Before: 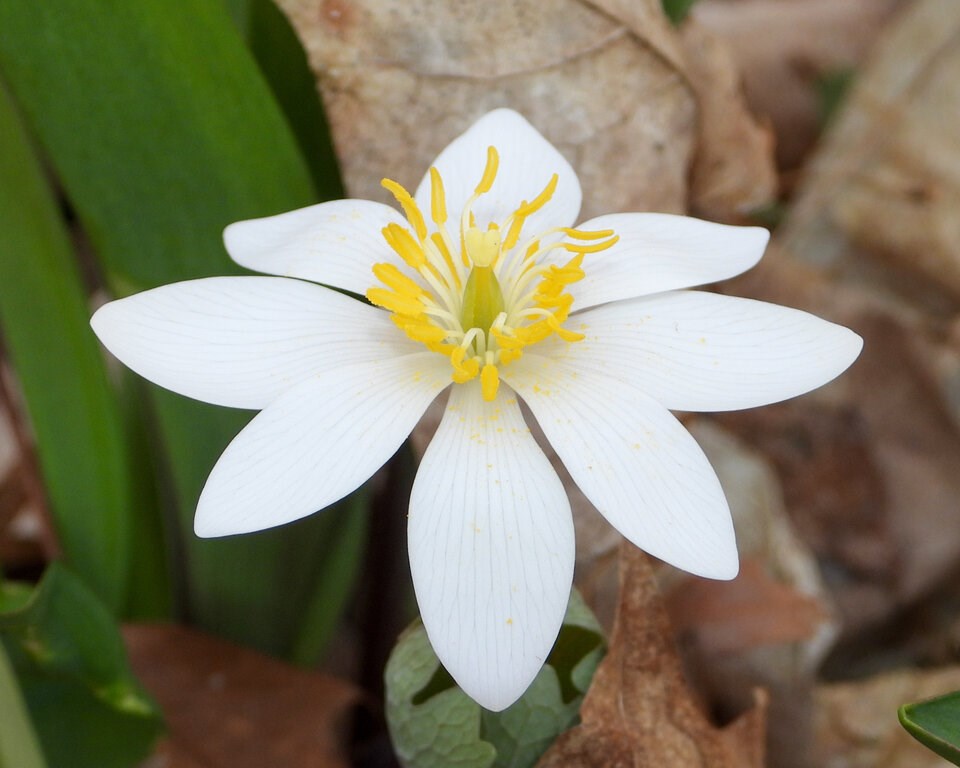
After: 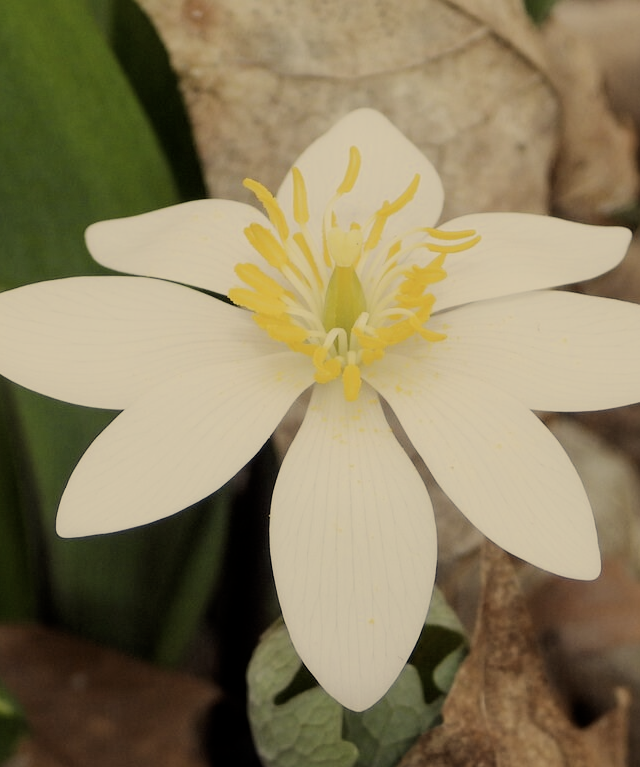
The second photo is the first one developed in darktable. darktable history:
color correction: highlights a* 2.52, highlights b* 22.65
contrast brightness saturation: contrast 0.098, saturation -0.363
filmic rgb: middle gray luminance 29.76%, black relative exposure -9 EV, white relative exposure 6.98 EV, target black luminance 0%, hardness 2.96, latitude 1.96%, contrast 0.961, highlights saturation mix 4.45%, shadows ↔ highlights balance 11.48%
crop and rotate: left 14.475%, right 18.832%
